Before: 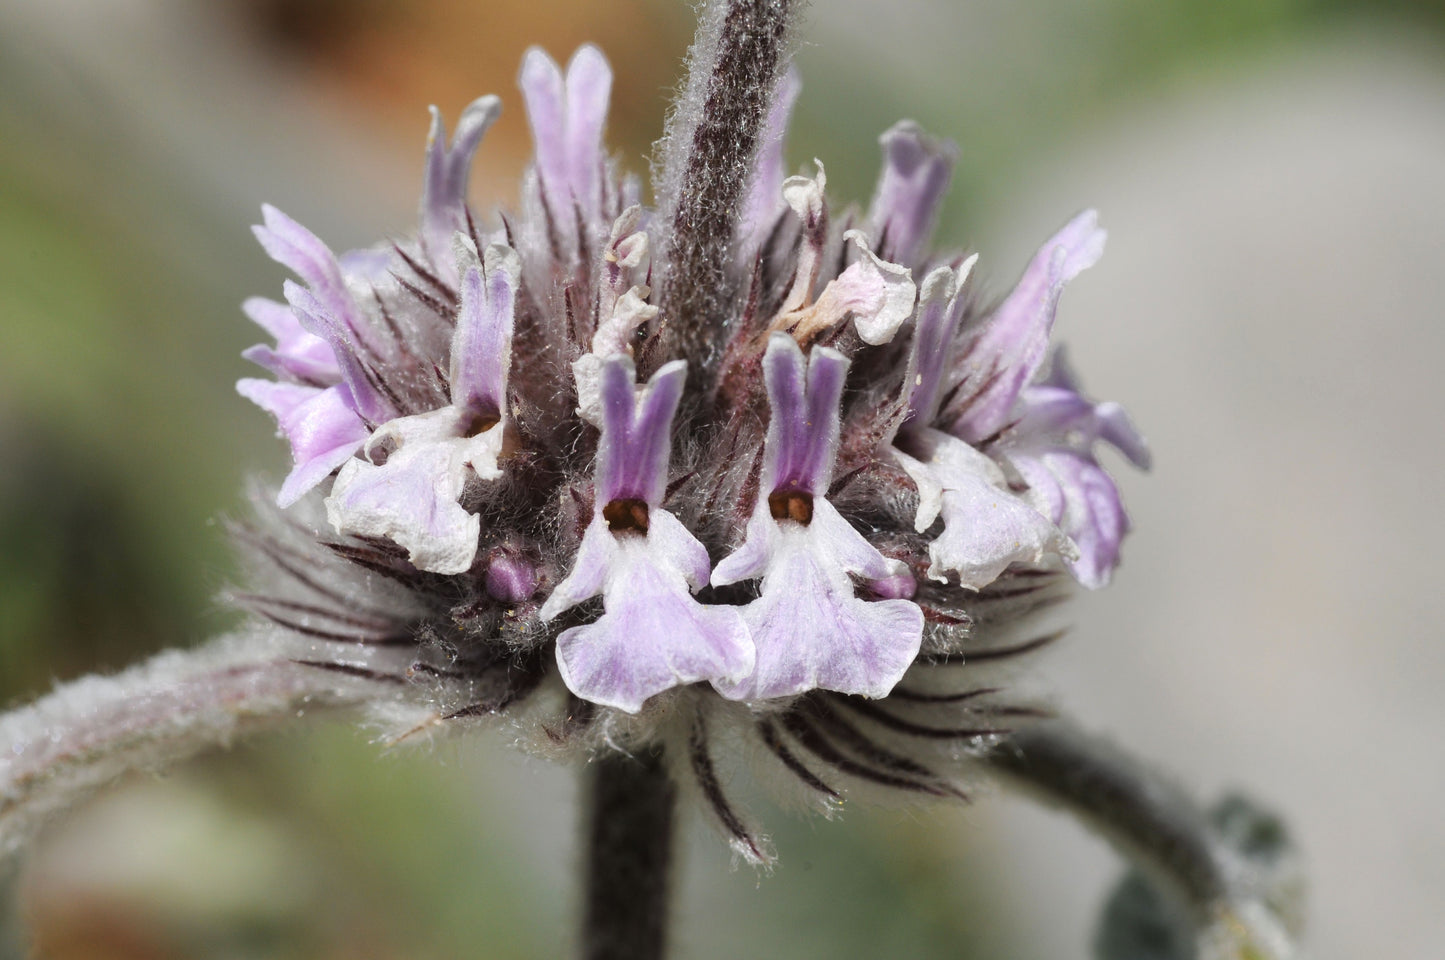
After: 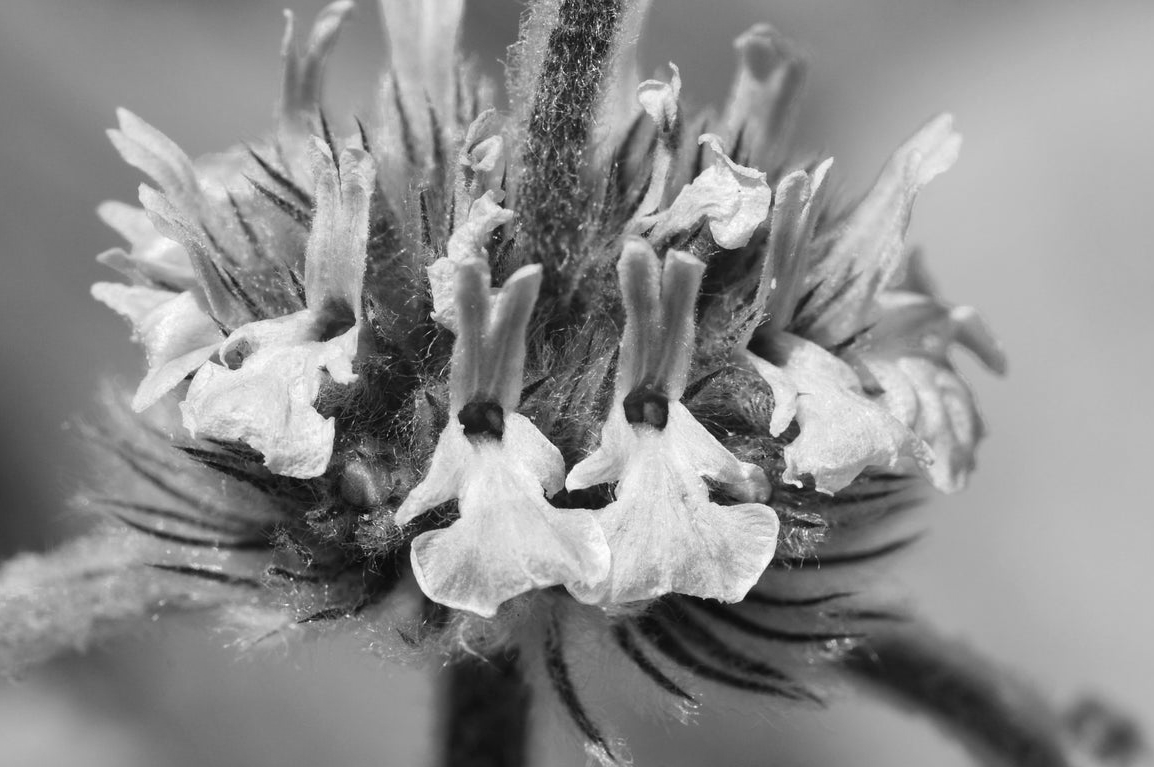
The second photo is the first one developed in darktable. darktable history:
crop and rotate: left 10.071%, top 10.071%, right 10.02%, bottom 10.02%
color zones: curves: ch1 [(0, -0.014) (0.143, -0.013) (0.286, -0.013) (0.429, -0.016) (0.571, -0.019) (0.714, -0.015) (0.857, 0.002) (1, -0.014)]
